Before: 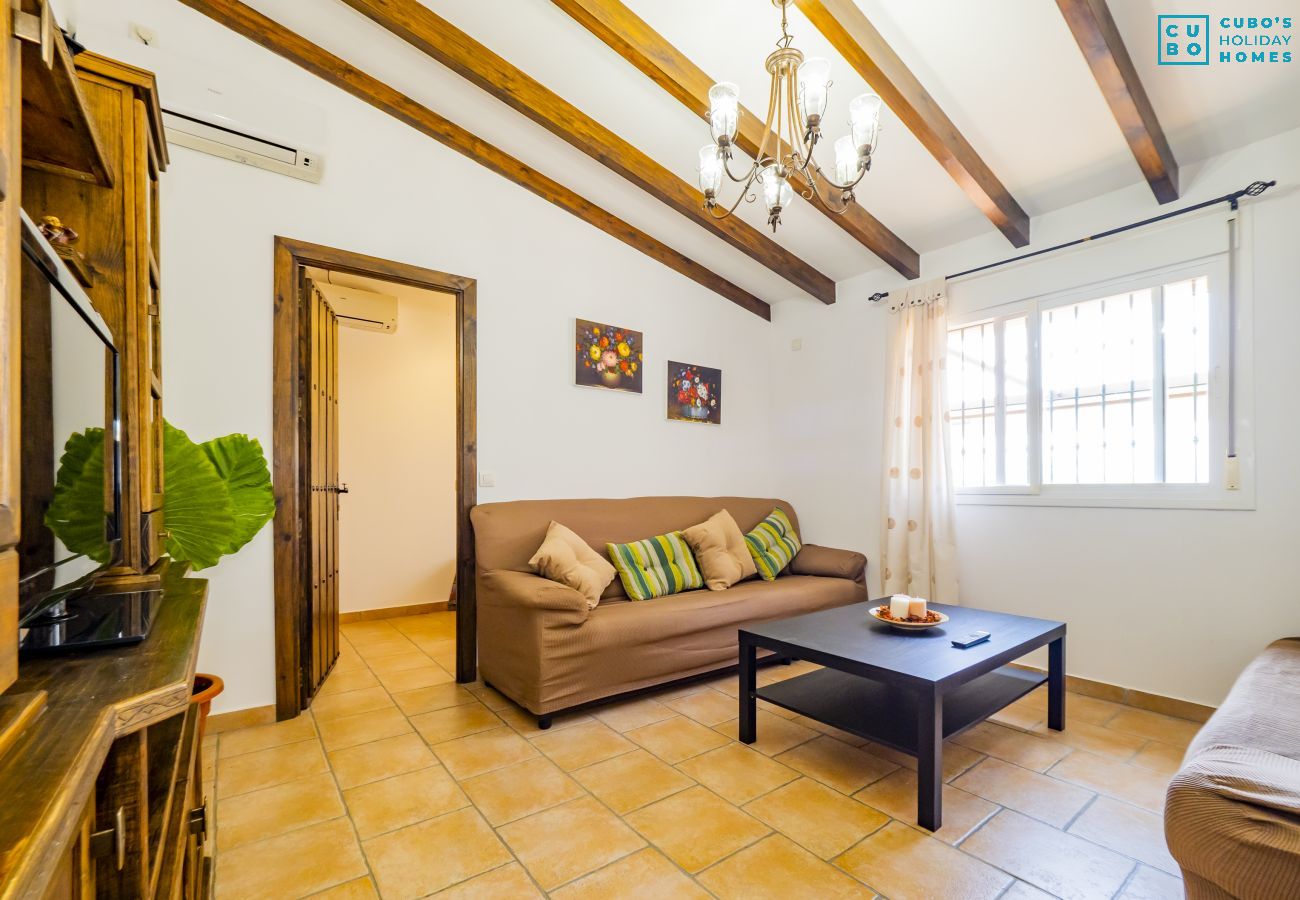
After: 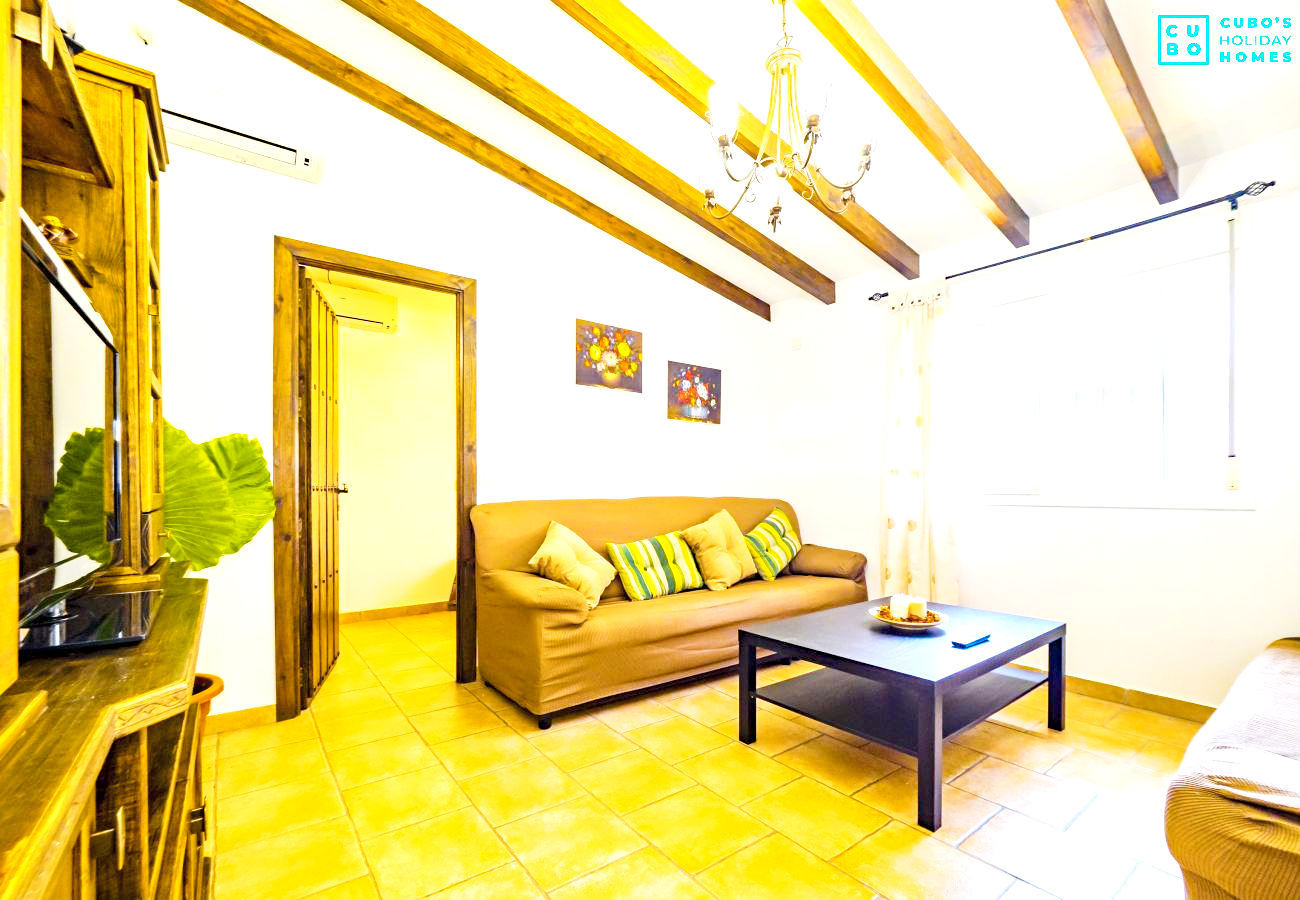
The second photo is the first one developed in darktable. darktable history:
color balance rgb: linear chroma grading › global chroma 23.15%, perceptual saturation grading › global saturation 28.7%, perceptual saturation grading › mid-tones 12.04%, perceptual saturation grading › shadows 10.19%, global vibrance 22.22%
haze removal: compatibility mode true, adaptive false
color zones: curves: ch0 [(0.068, 0.464) (0.25, 0.5) (0.48, 0.508) (0.75, 0.536) (0.886, 0.476) (0.967, 0.456)]; ch1 [(0.066, 0.456) (0.25, 0.5) (0.616, 0.508) (0.746, 0.56) (0.934, 0.444)]
contrast brightness saturation: contrast 0.06, brightness -0.01, saturation -0.23
base curve: curves: ch0 [(0, 0) (0.204, 0.334) (0.55, 0.733) (1, 1)], preserve colors none
exposure: black level correction 0, exposure 1.1 EV, compensate exposure bias true, compensate highlight preservation false
